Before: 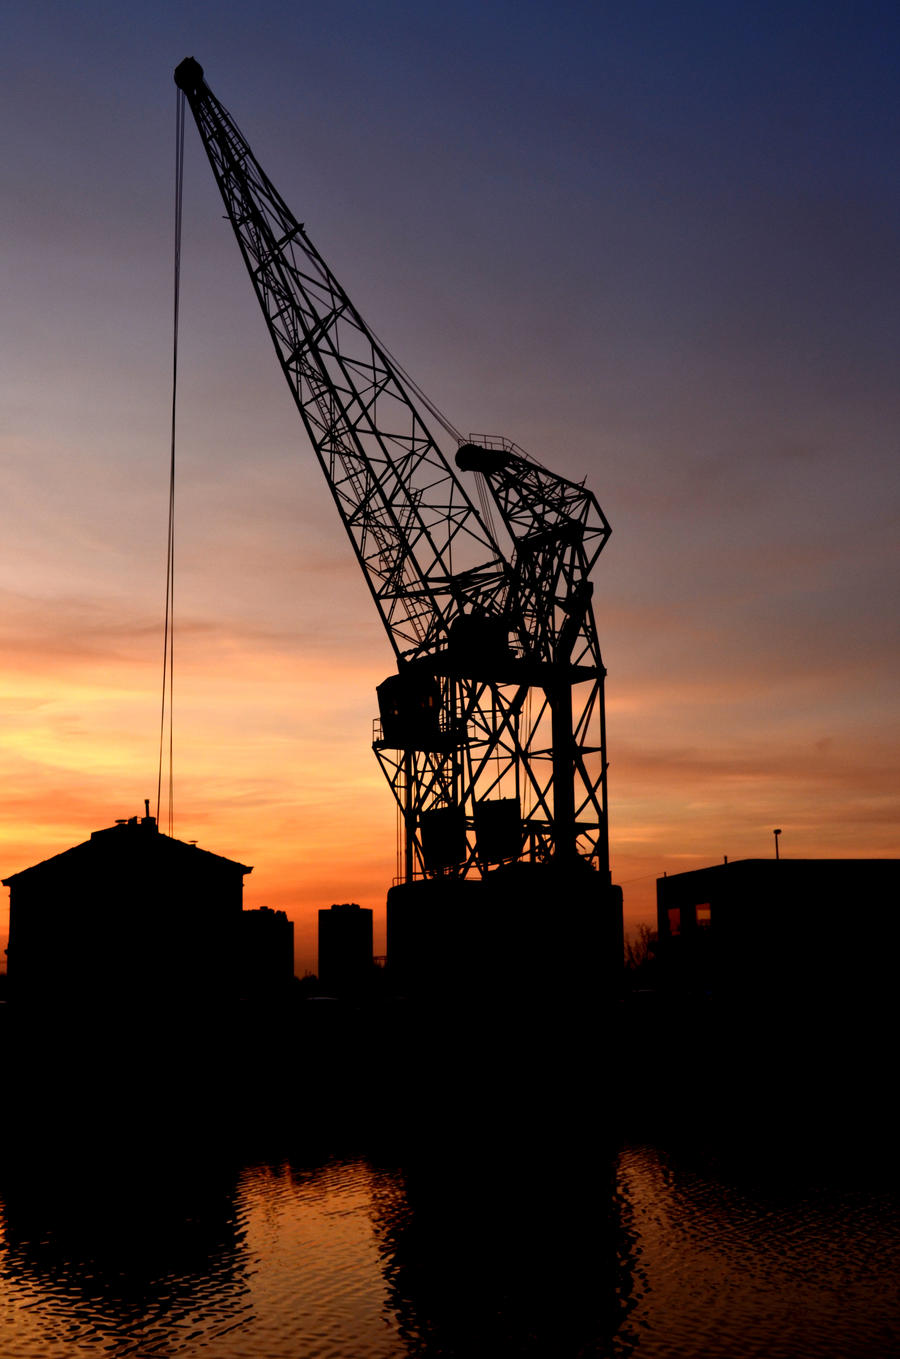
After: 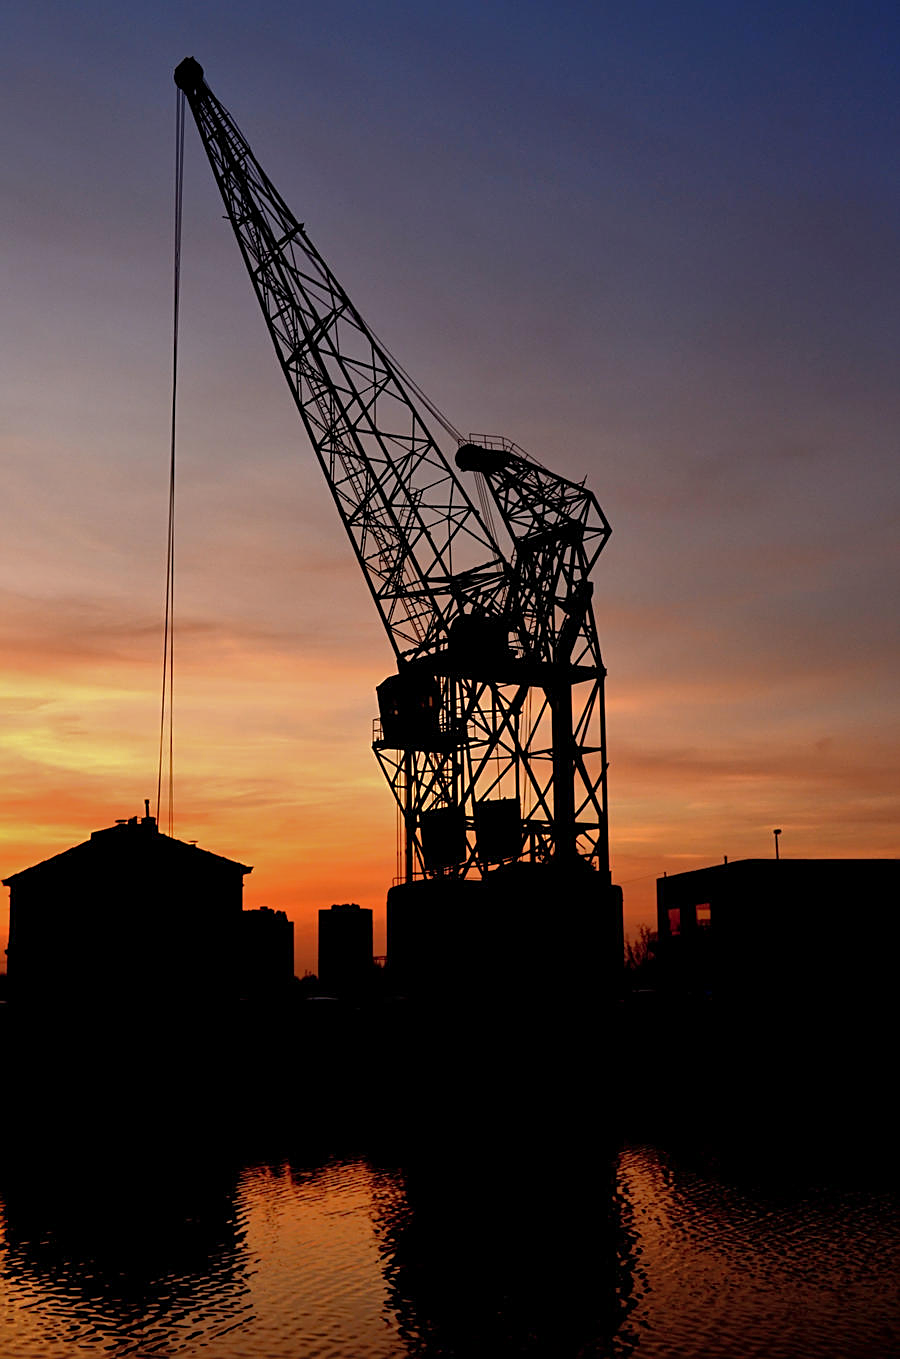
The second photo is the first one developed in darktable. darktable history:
sharpen: on, module defaults
shadows and highlights: shadows 40.23, highlights -59.89, highlights color adjustment 0.225%
